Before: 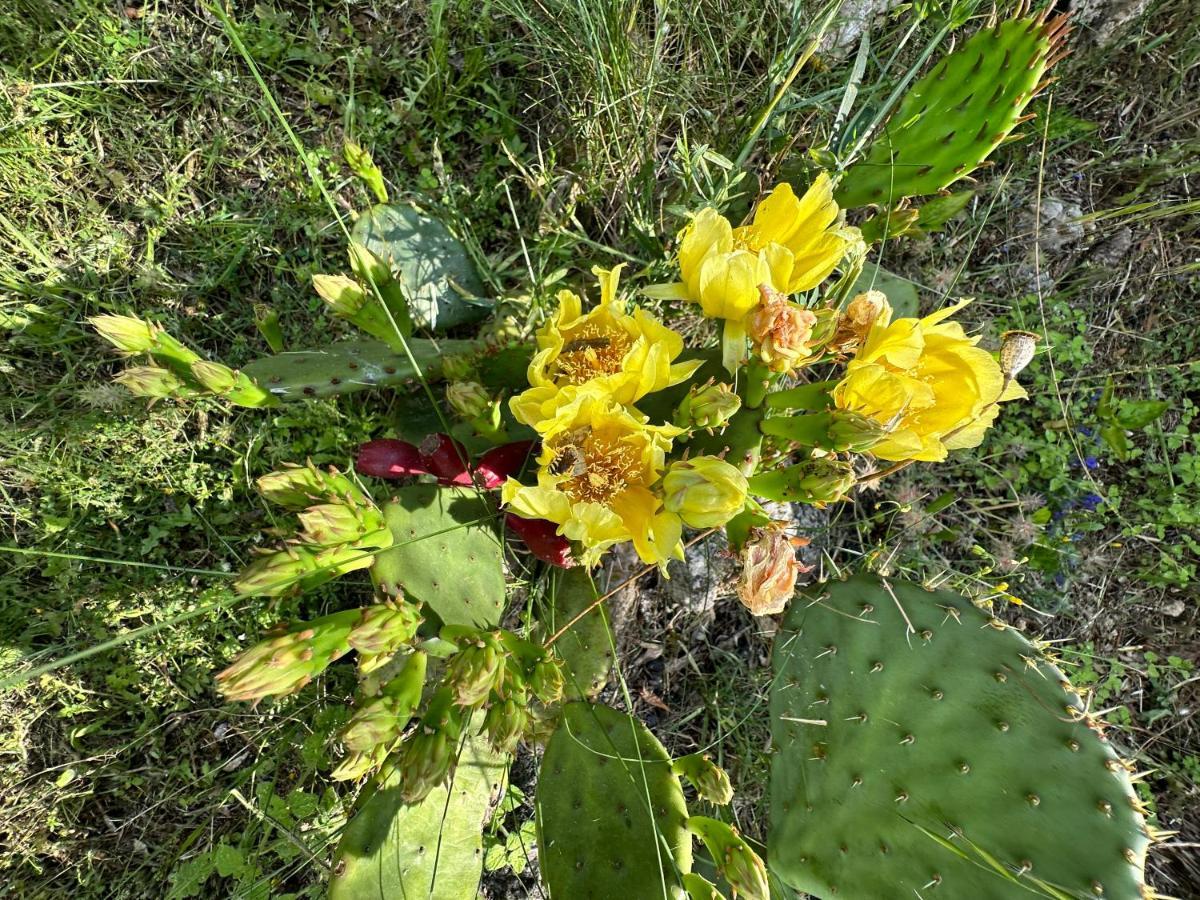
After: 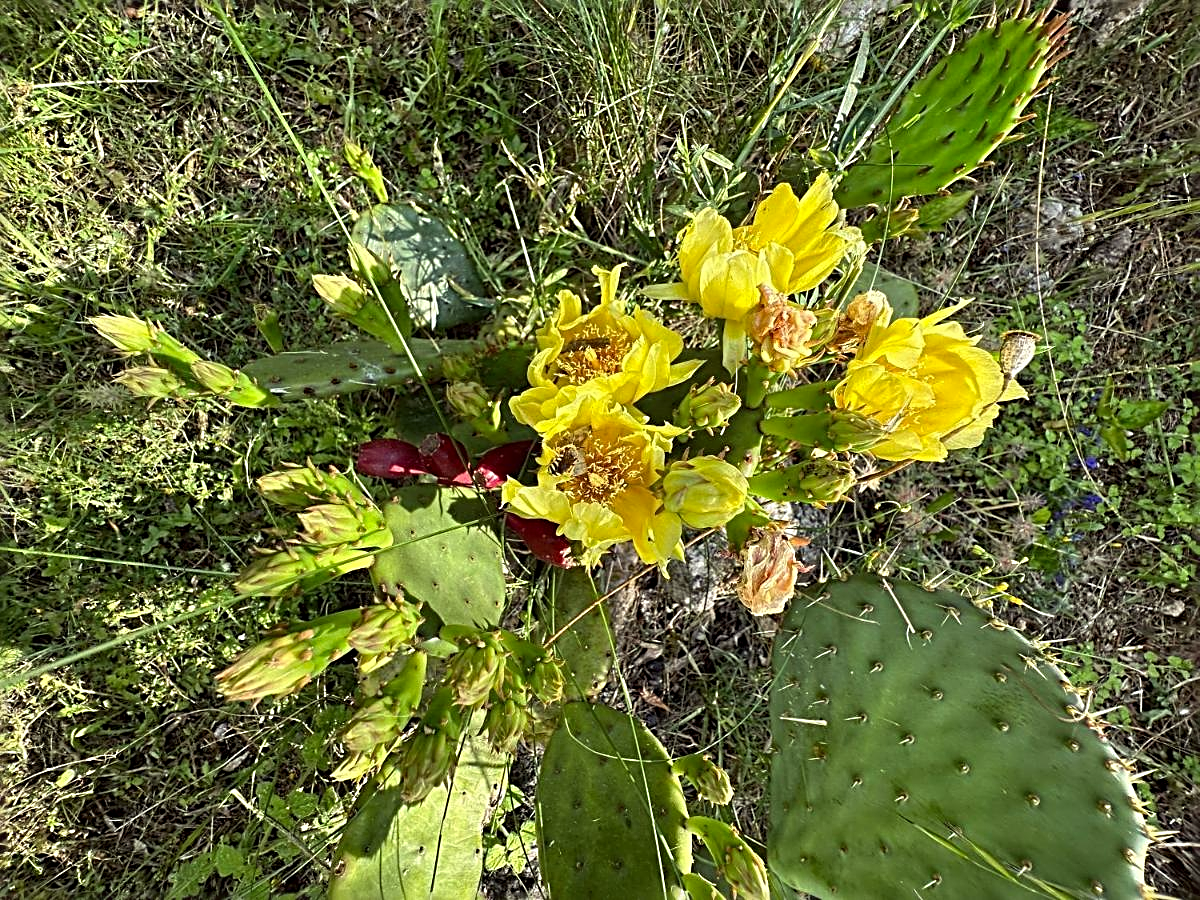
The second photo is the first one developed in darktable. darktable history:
color correction: highlights a* -0.934, highlights b* 4.51, shadows a* 3.6
sharpen: radius 2.837, amount 0.729
